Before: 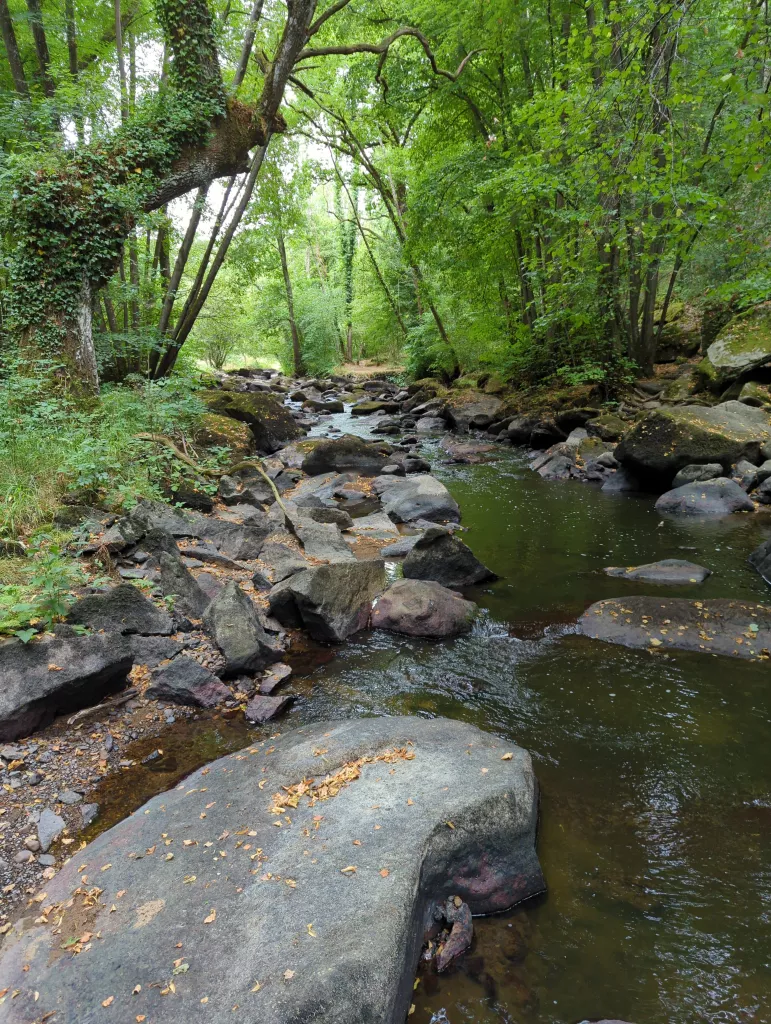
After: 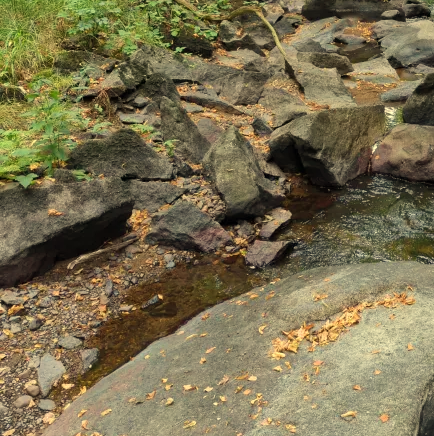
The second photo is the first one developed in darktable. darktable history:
crop: top 44.483%, right 43.593%, bottom 12.892%
white balance: red 1.08, blue 0.791
